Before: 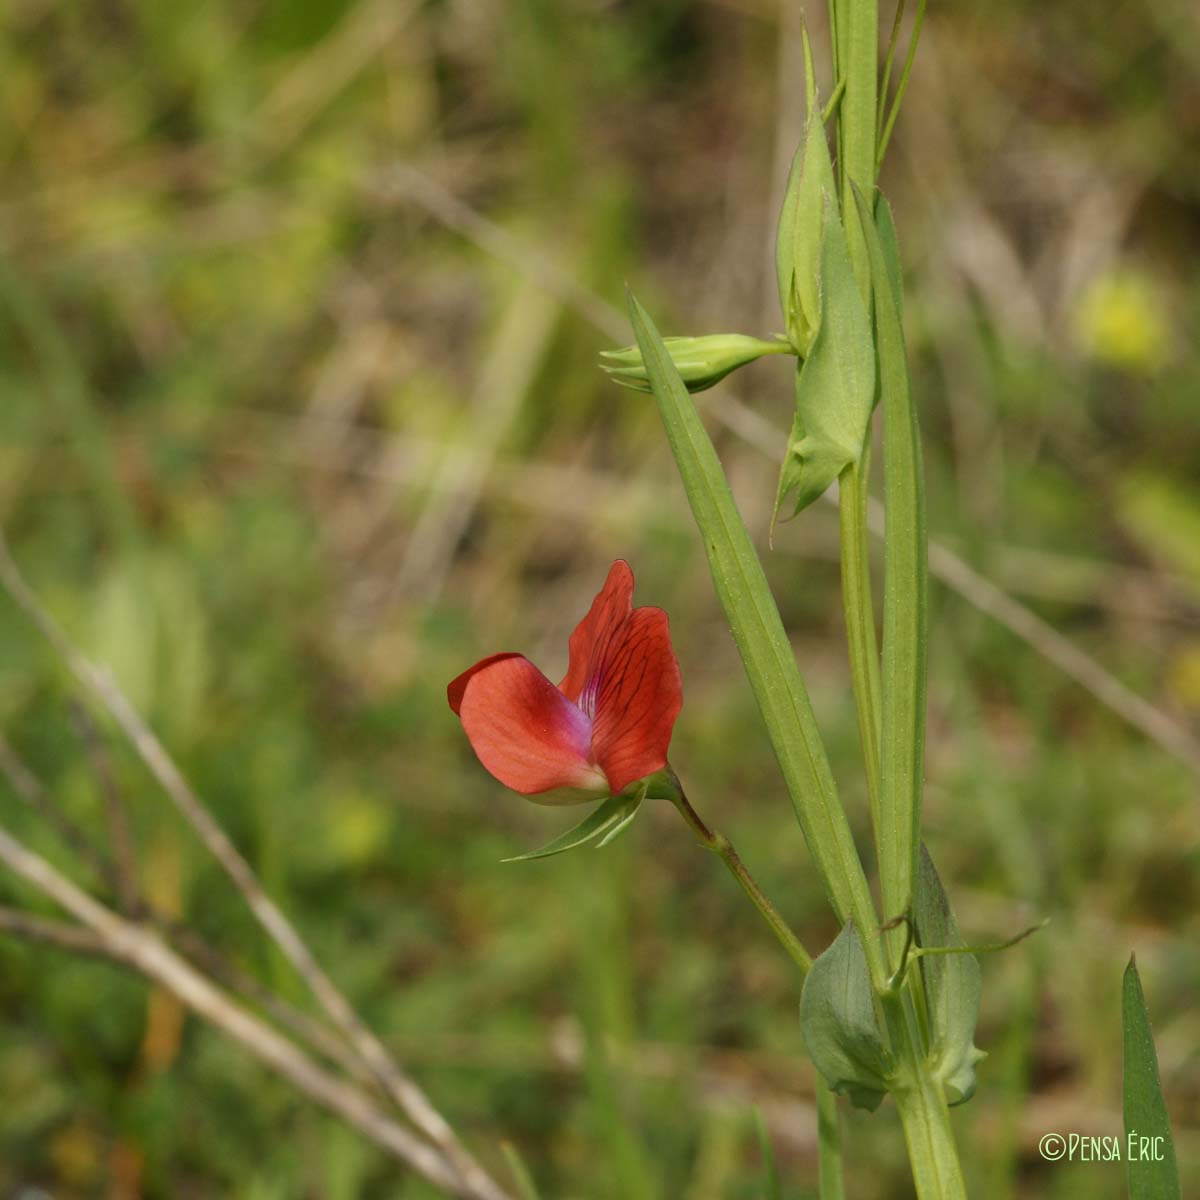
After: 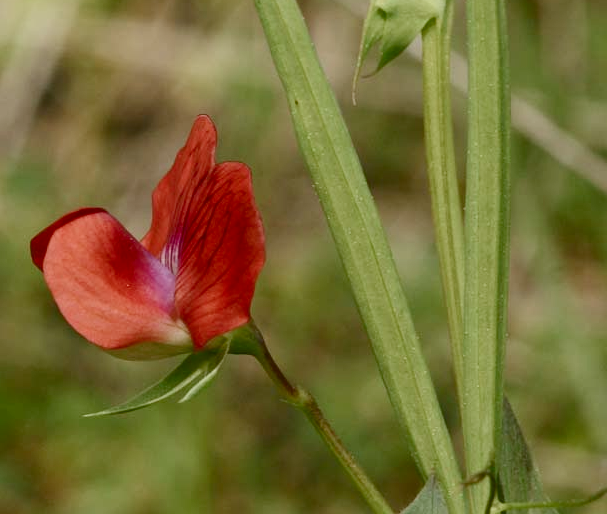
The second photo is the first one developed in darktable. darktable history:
crop: left 34.8%, top 37.132%, right 14.533%, bottom 20.001%
color balance rgb: perceptual saturation grading › global saturation 0.155%, perceptual saturation grading › highlights -30.957%, perceptual saturation grading › mid-tones 5.279%, perceptual saturation grading › shadows 18.384%, contrast -20.5%
contrast brightness saturation: contrast 0.282
